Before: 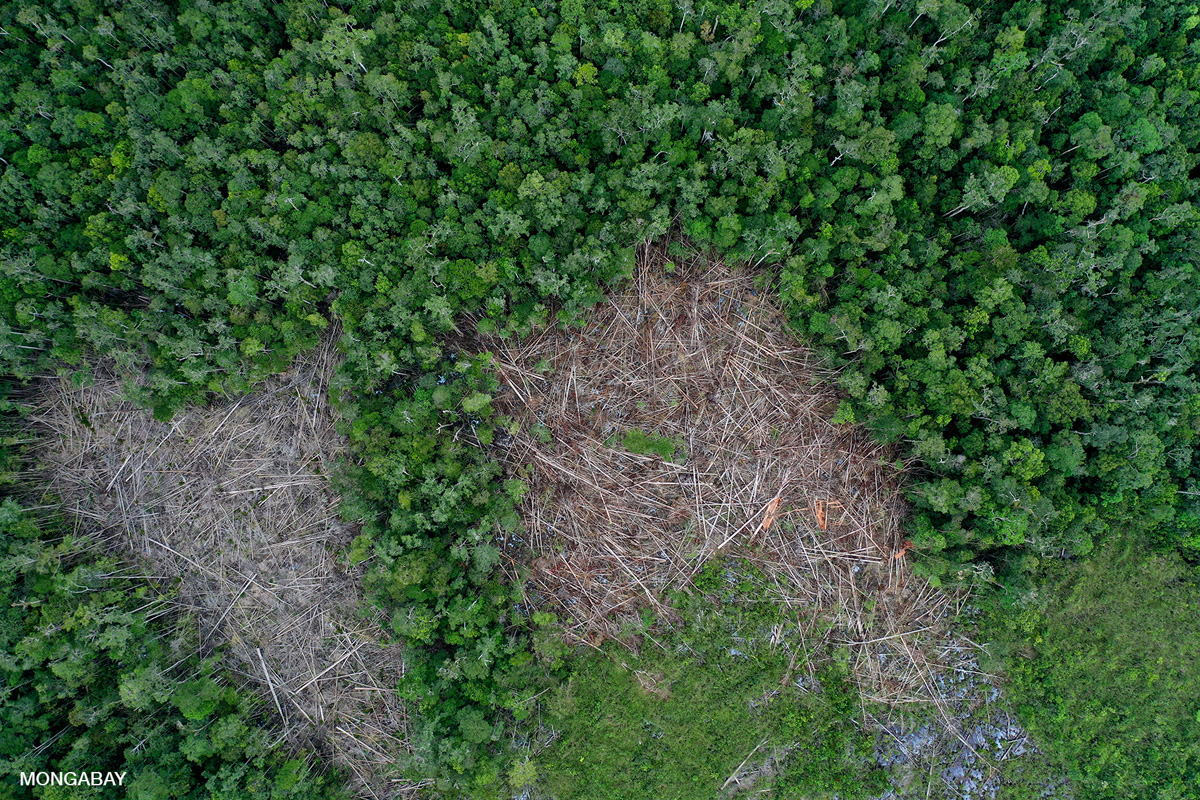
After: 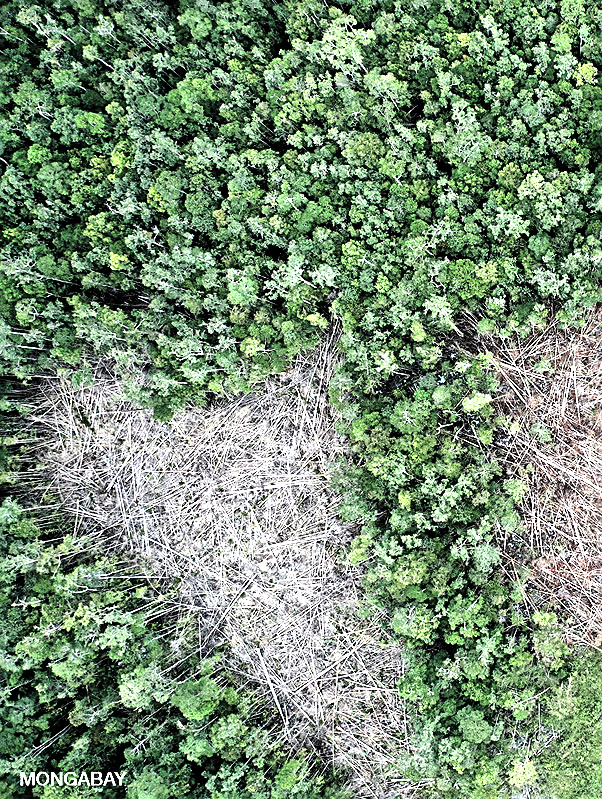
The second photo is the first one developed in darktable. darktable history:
levels: levels [0, 0.281, 0.562]
crop and rotate: left 0.039%, top 0%, right 49.789%
filmic rgb: black relative exposure -7.11 EV, white relative exposure 5.34 EV, hardness 3.03, color science v4 (2020)
color correction: highlights b* 0.051, saturation 0.616
tone equalizer: on, module defaults
sharpen: on, module defaults
